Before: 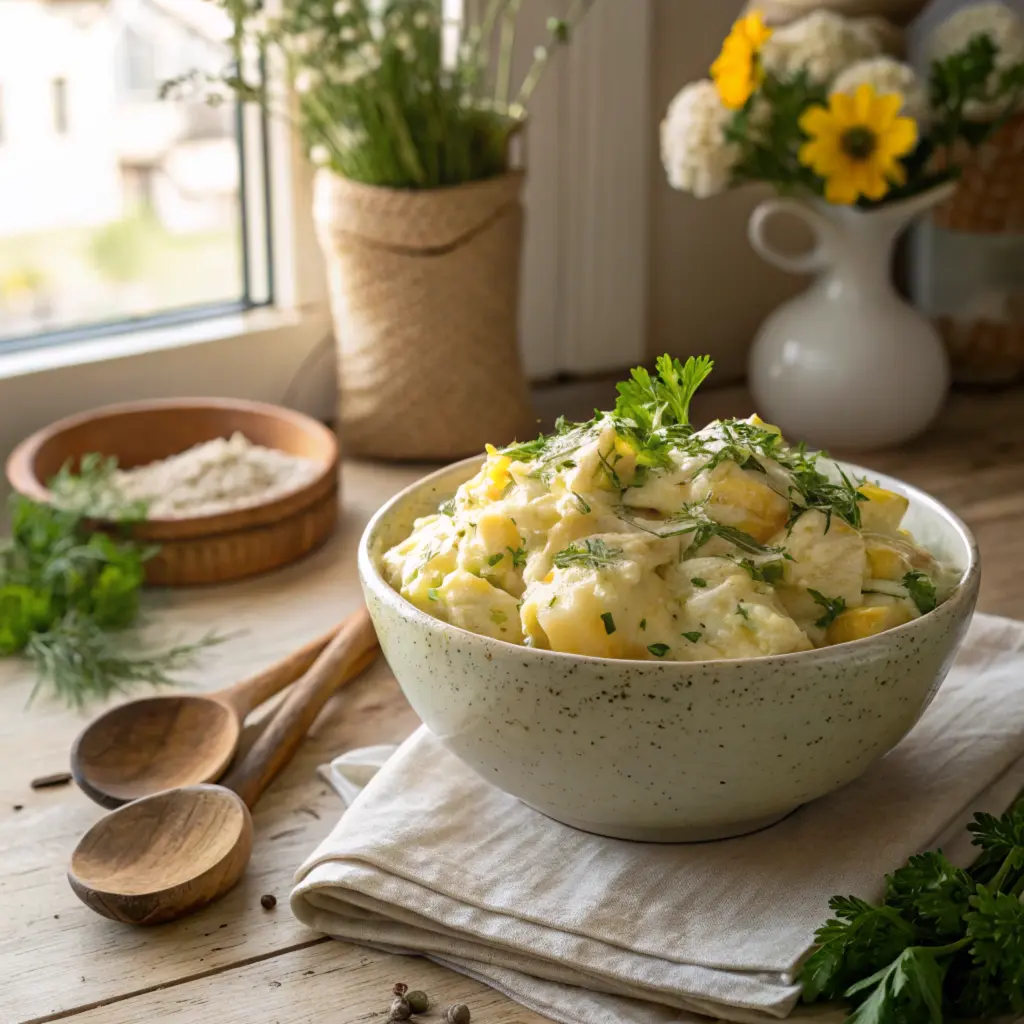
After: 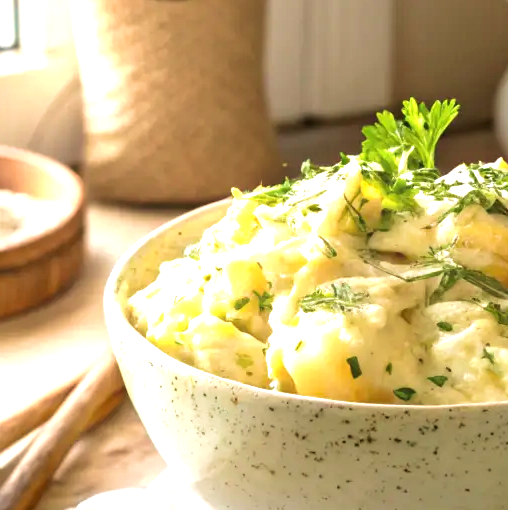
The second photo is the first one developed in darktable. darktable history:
crop: left 24.902%, top 25.05%, right 25.427%, bottom 25.097%
exposure: black level correction 0, exposure 1.2 EV, compensate highlight preservation false
velvia: on, module defaults
